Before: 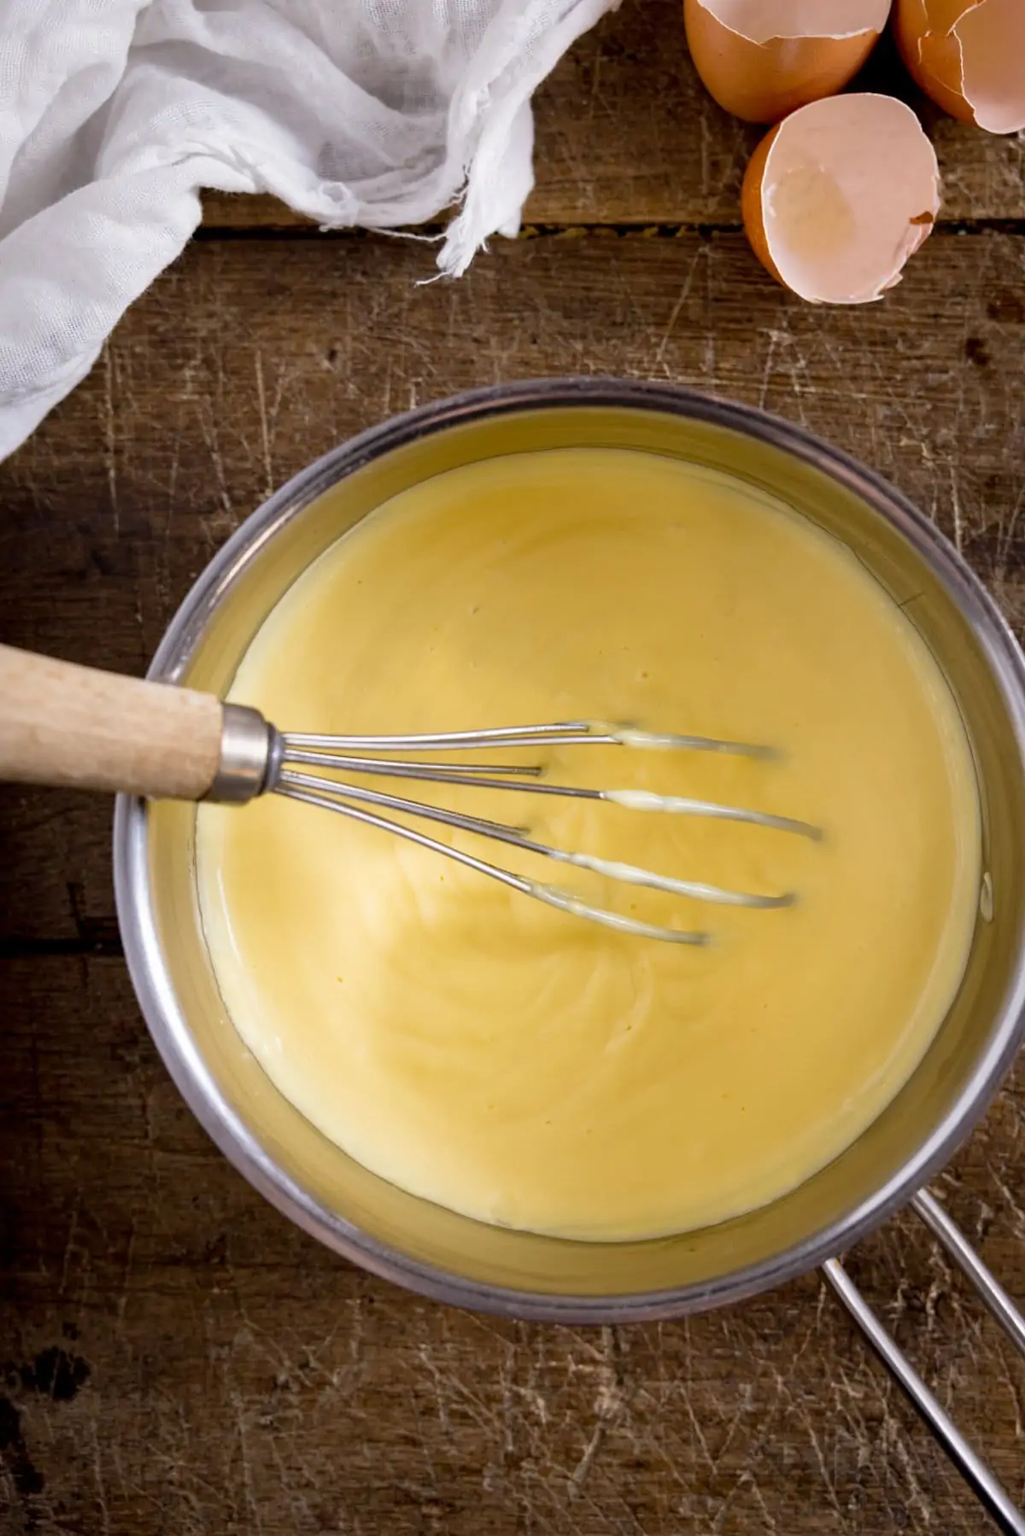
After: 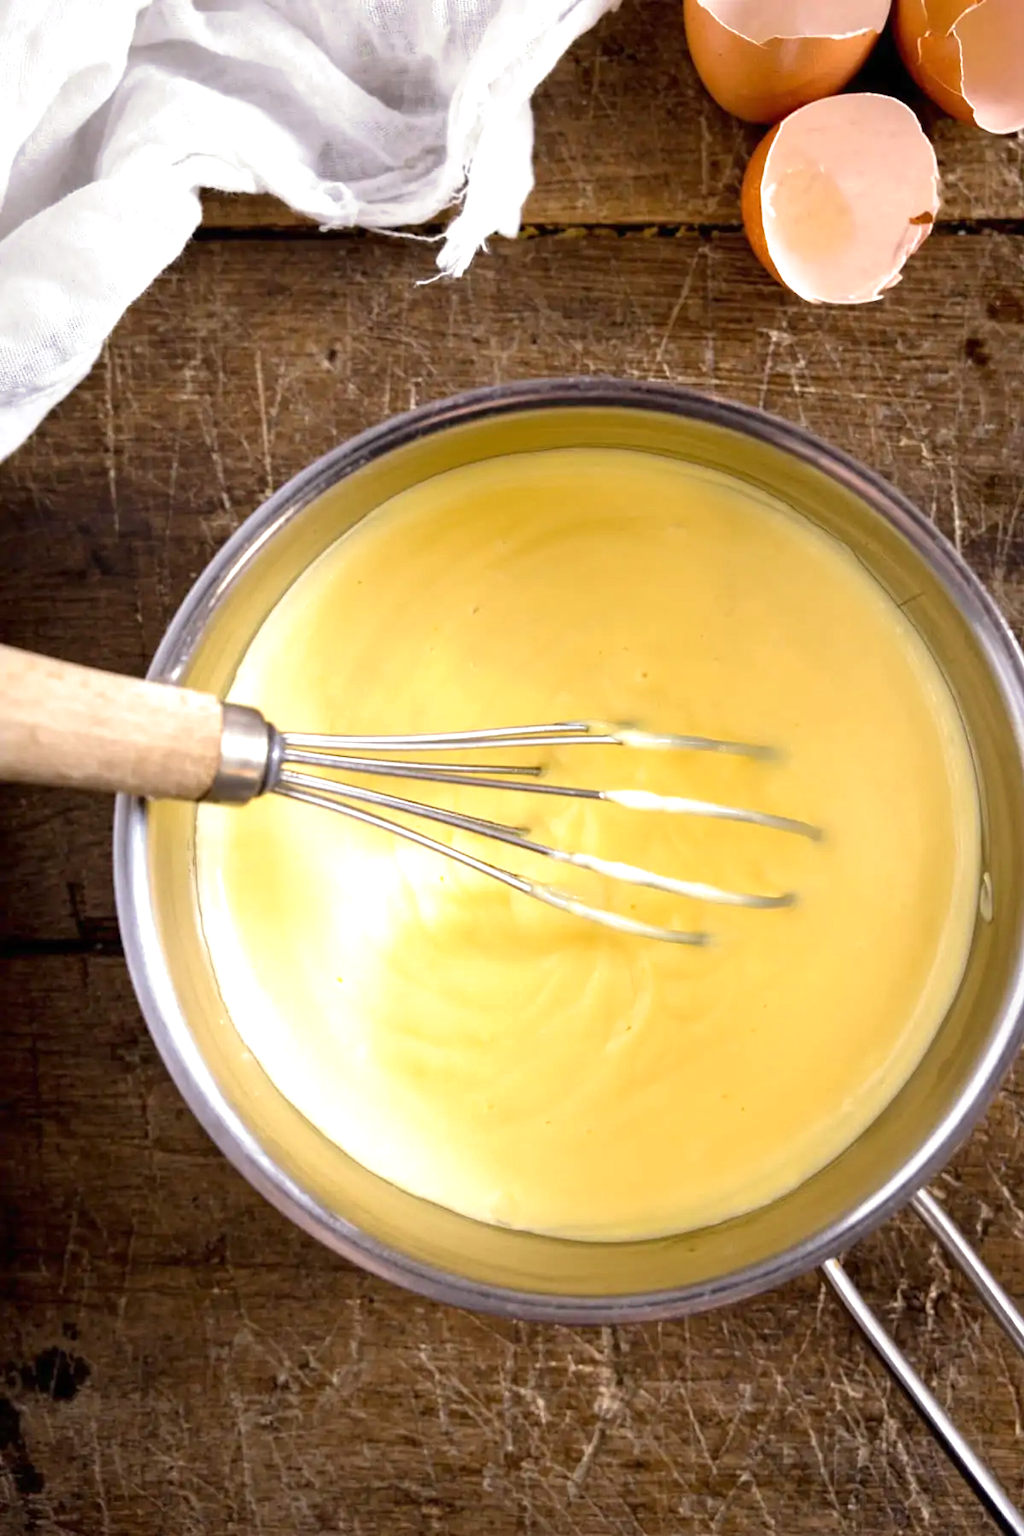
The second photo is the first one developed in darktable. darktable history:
exposure: black level correction 0, exposure 0.7 EV, compensate exposure bias true, compensate highlight preservation false
split-toning: shadows › saturation 0.61, highlights › saturation 0.58, balance -28.74, compress 87.36%
